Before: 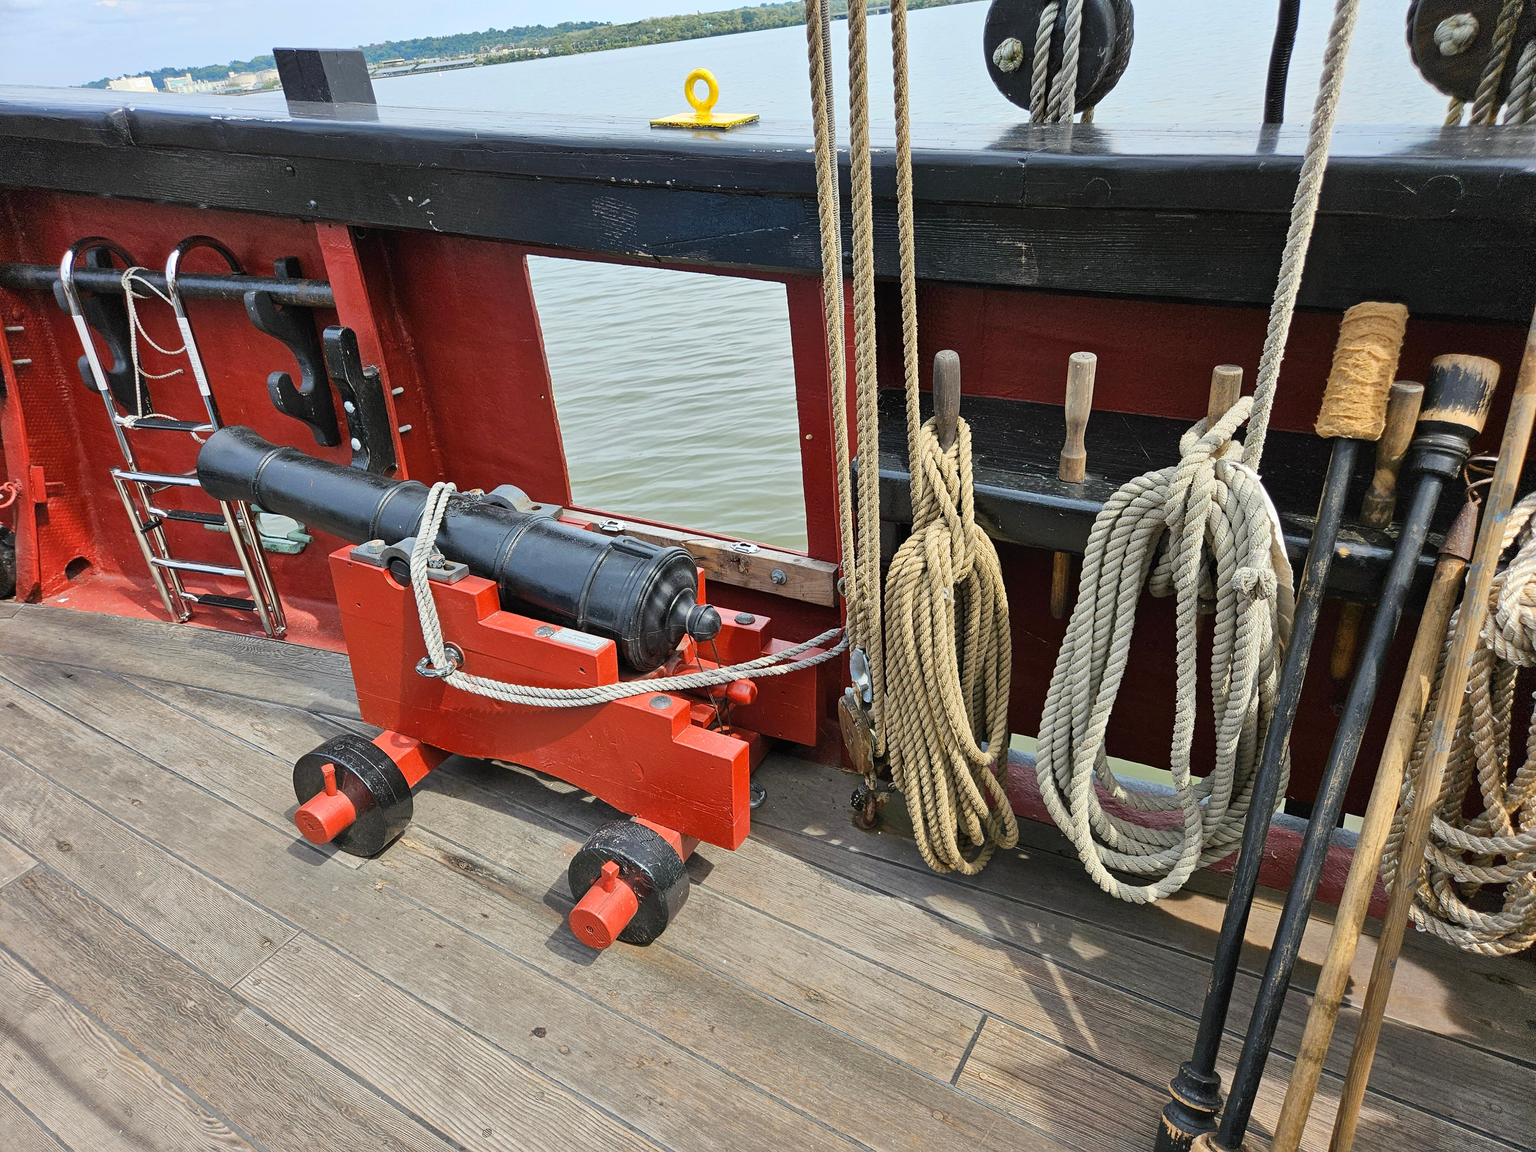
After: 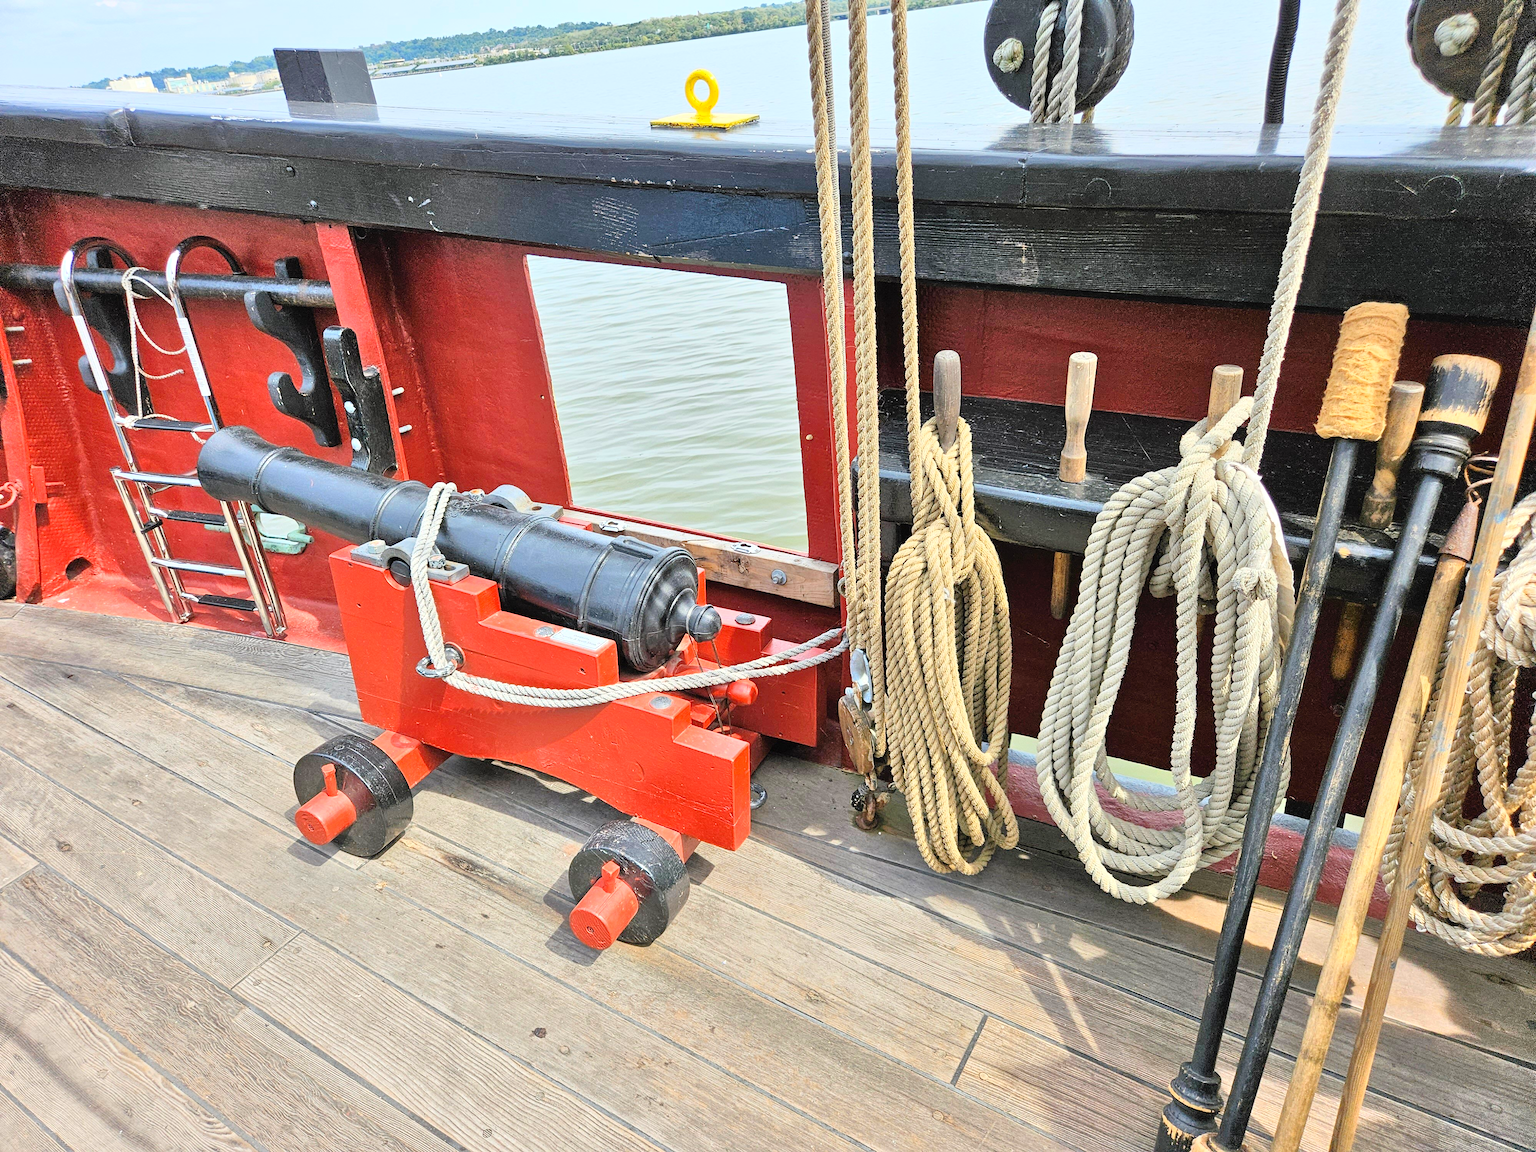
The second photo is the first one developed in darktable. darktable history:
contrast brightness saturation: contrast 0.196, brightness 0.146, saturation 0.137
tone equalizer: -7 EV 0.149 EV, -6 EV 0.613 EV, -5 EV 1.19 EV, -4 EV 1.31 EV, -3 EV 1.12 EV, -2 EV 0.6 EV, -1 EV 0.168 EV, mask exposure compensation -0.493 EV
